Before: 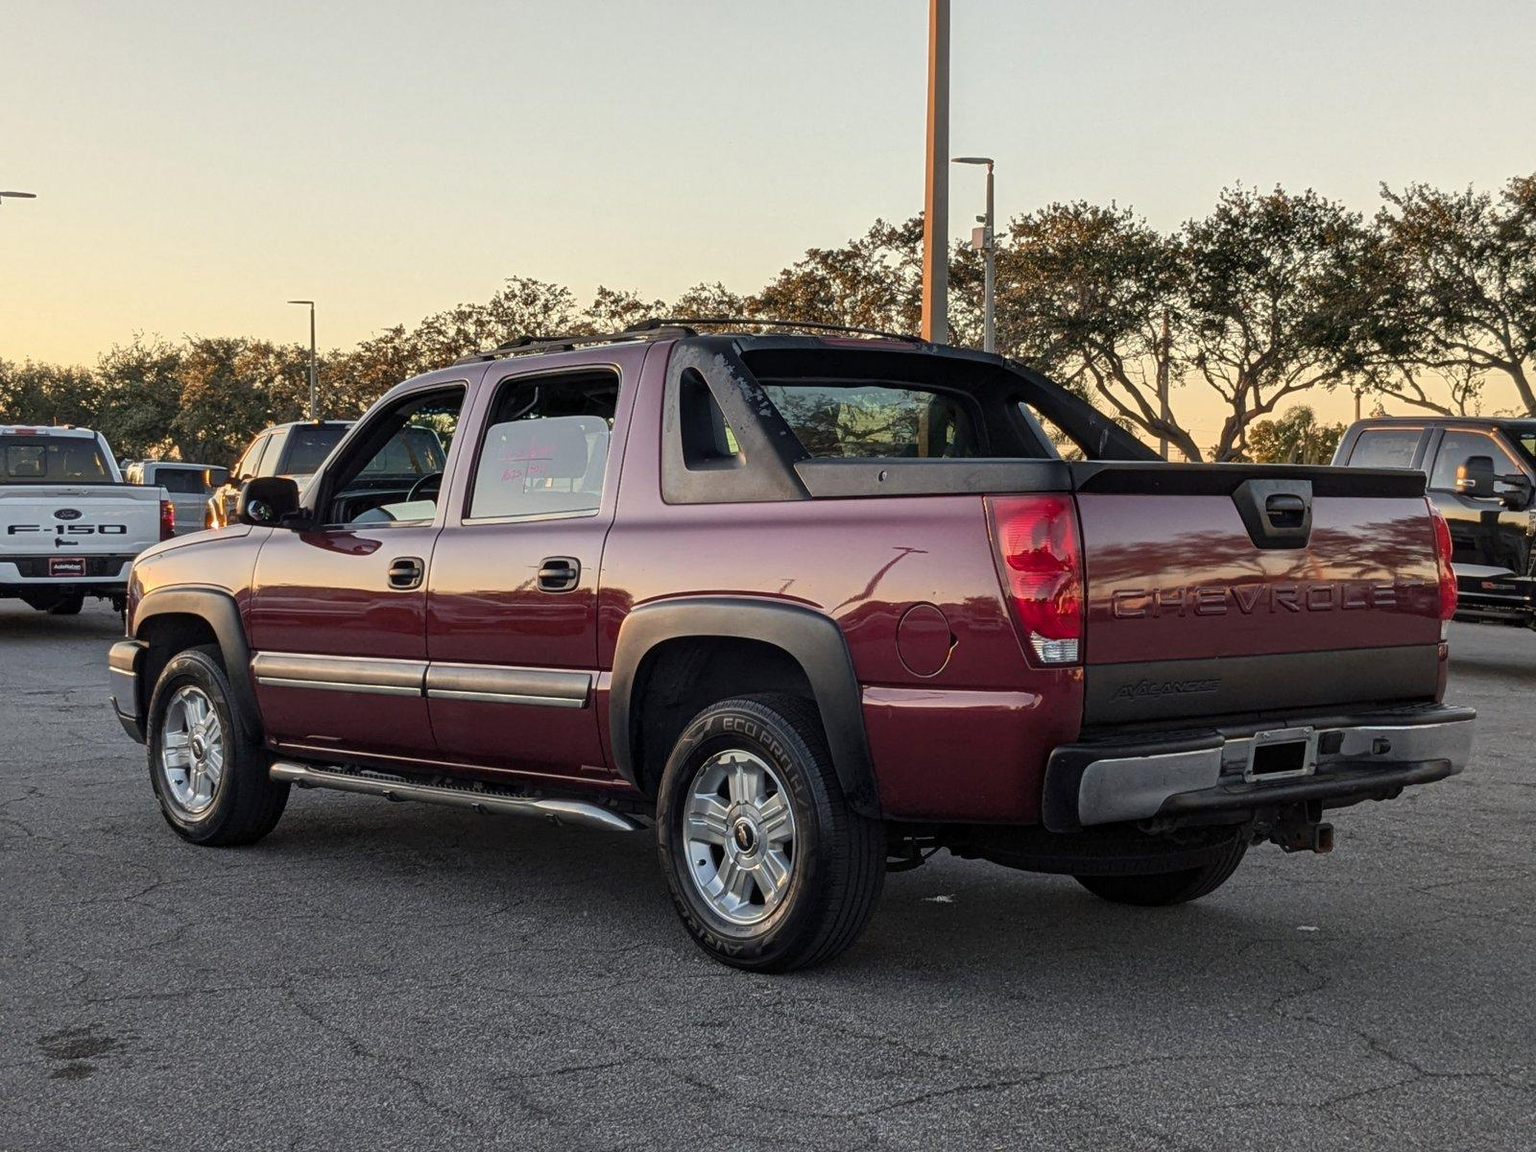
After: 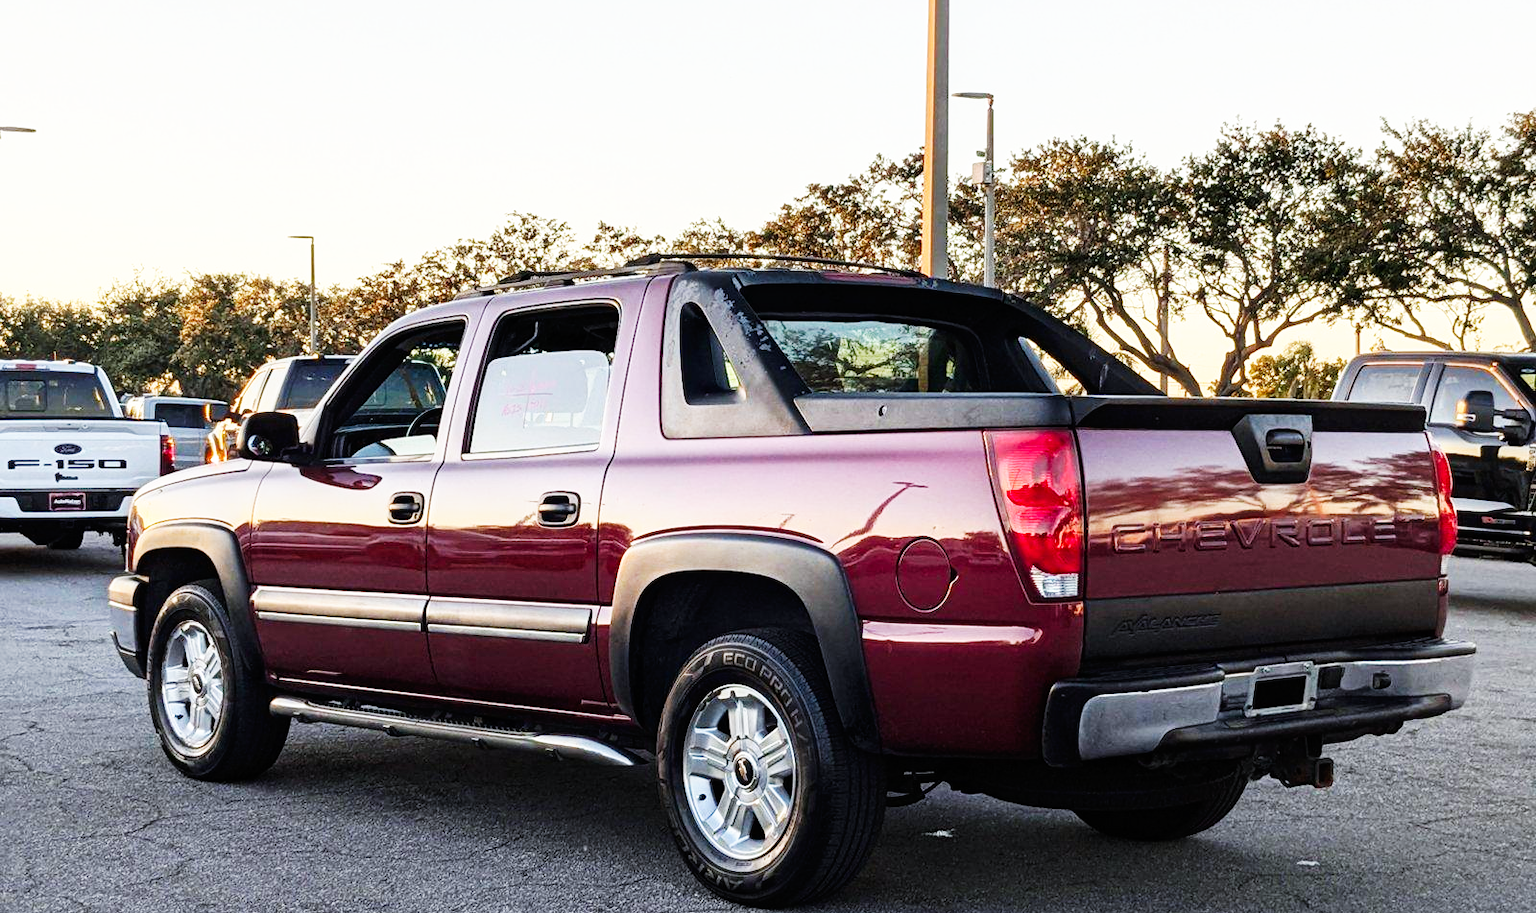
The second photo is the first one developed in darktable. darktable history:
white balance: red 0.976, blue 1.04
crop and rotate: top 5.667%, bottom 14.937%
base curve: curves: ch0 [(0, 0) (0.007, 0.004) (0.027, 0.03) (0.046, 0.07) (0.207, 0.54) (0.442, 0.872) (0.673, 0.972) (1, 1)], preserve colors none
